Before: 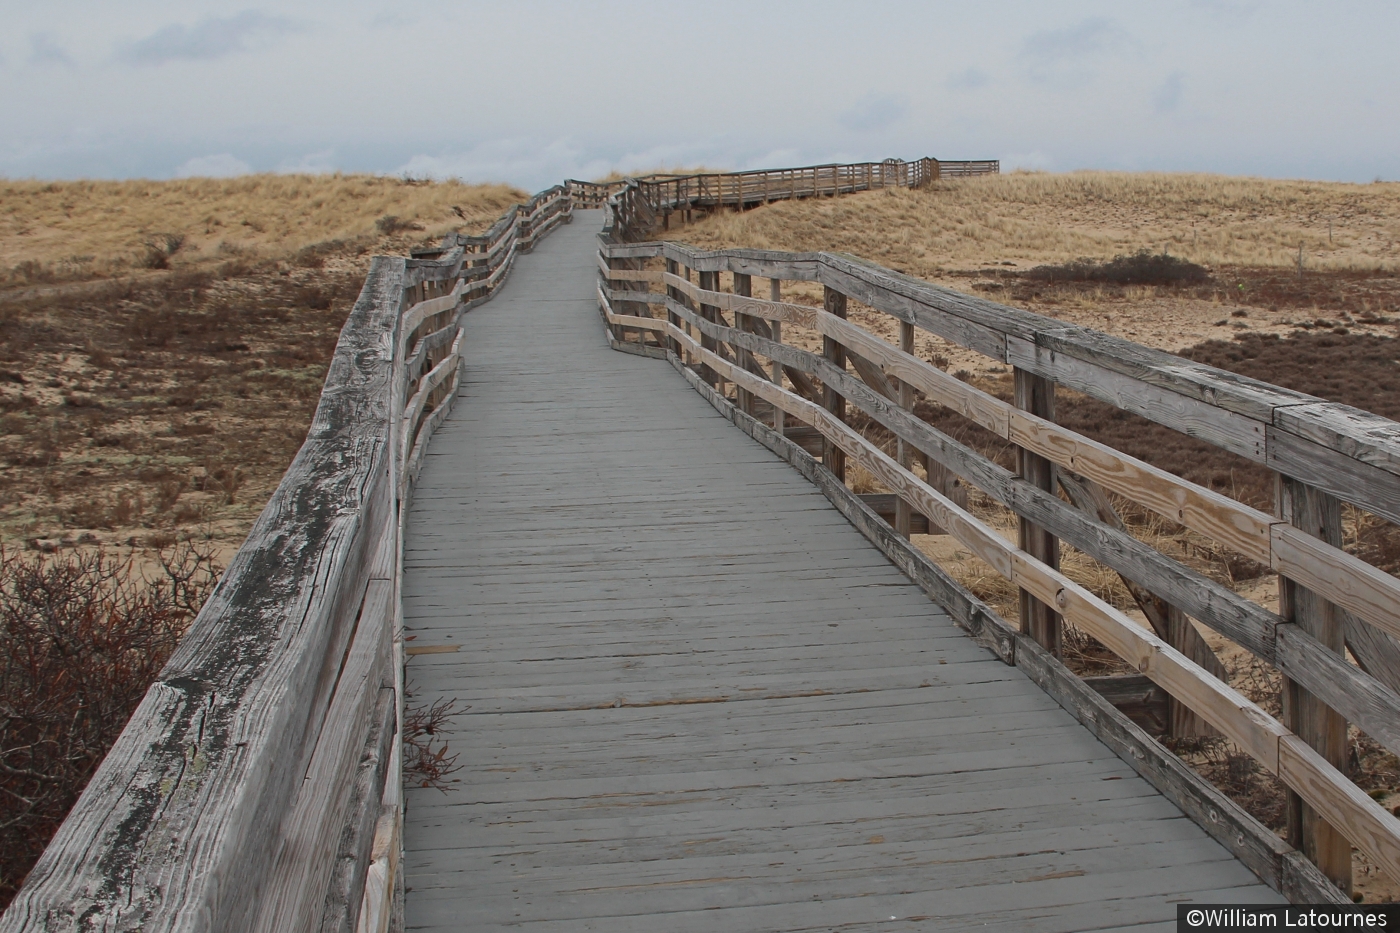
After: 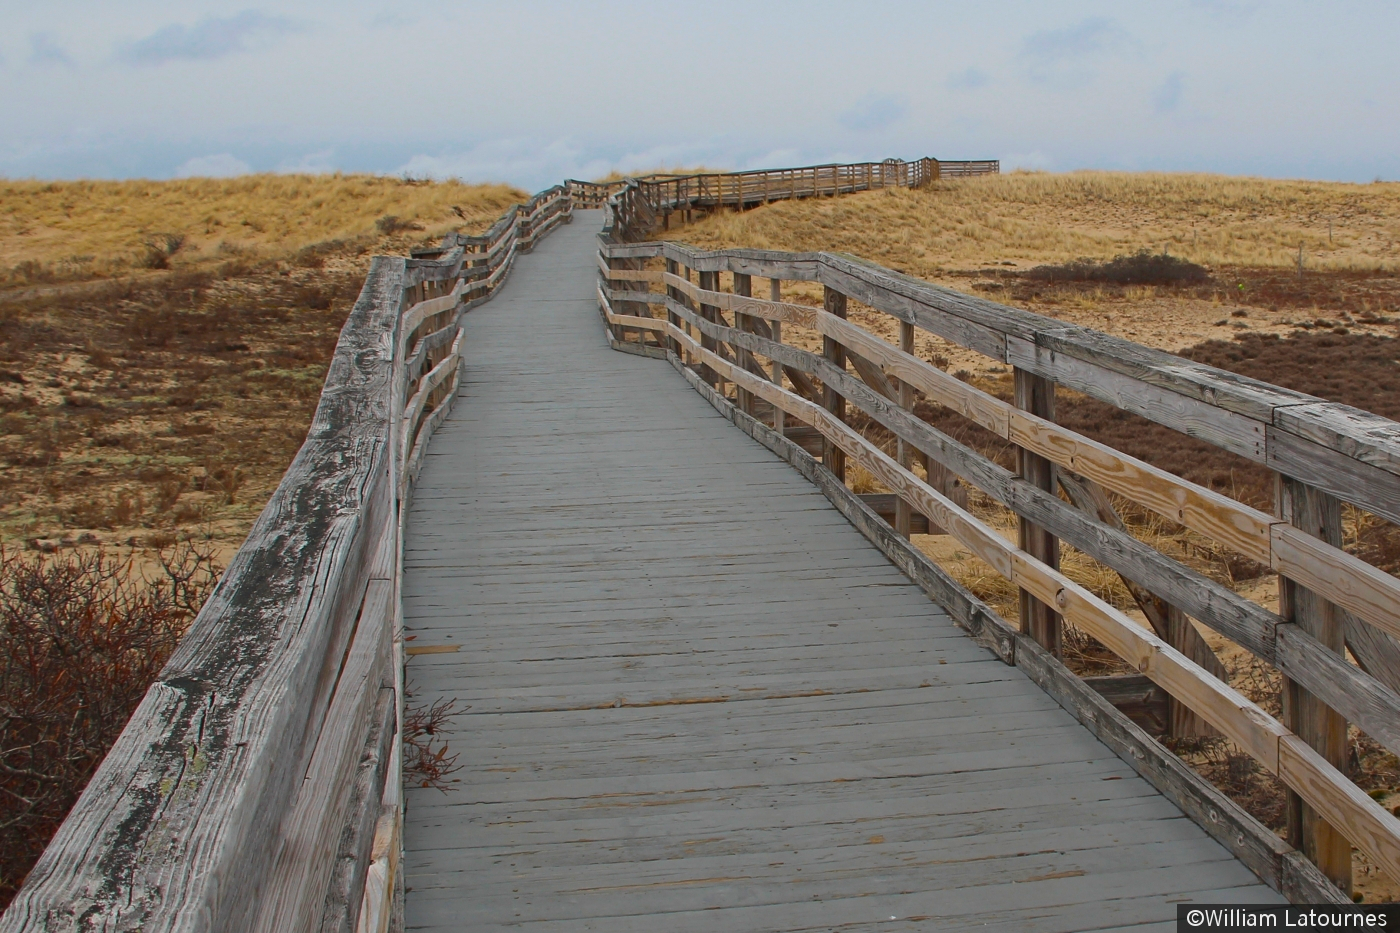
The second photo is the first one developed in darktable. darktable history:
color balance rgb: linear chroma grading › global chroma 14.996%, perceptual saturation grading › global saturation 25.65%, global vibrance 20%
